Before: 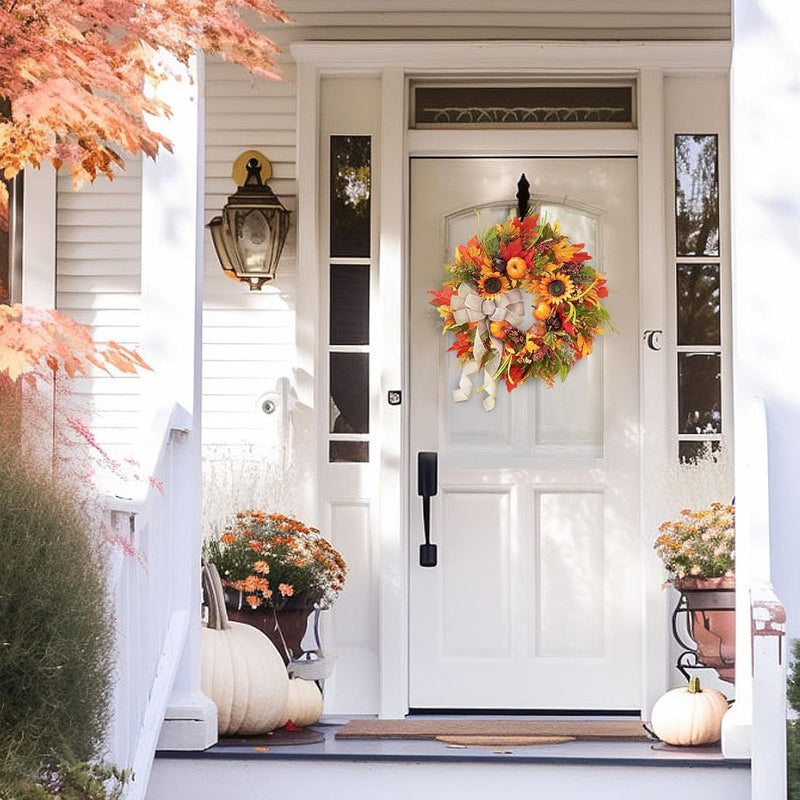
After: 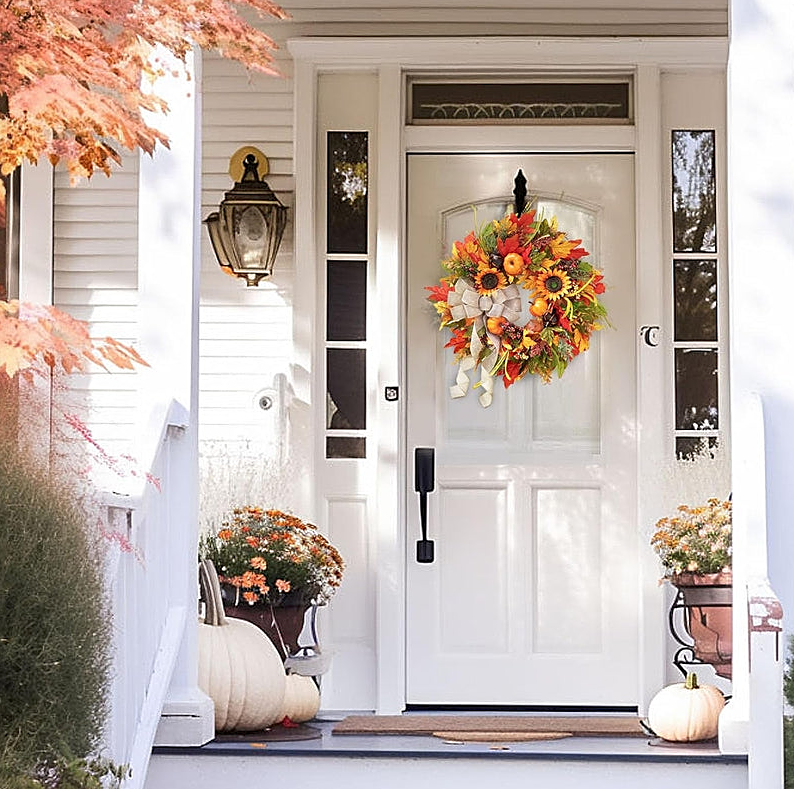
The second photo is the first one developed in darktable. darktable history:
crop: left 0.487%, top 0.55%, right 0.17%, bottom 0.802%
sharpen: on, module defaults
